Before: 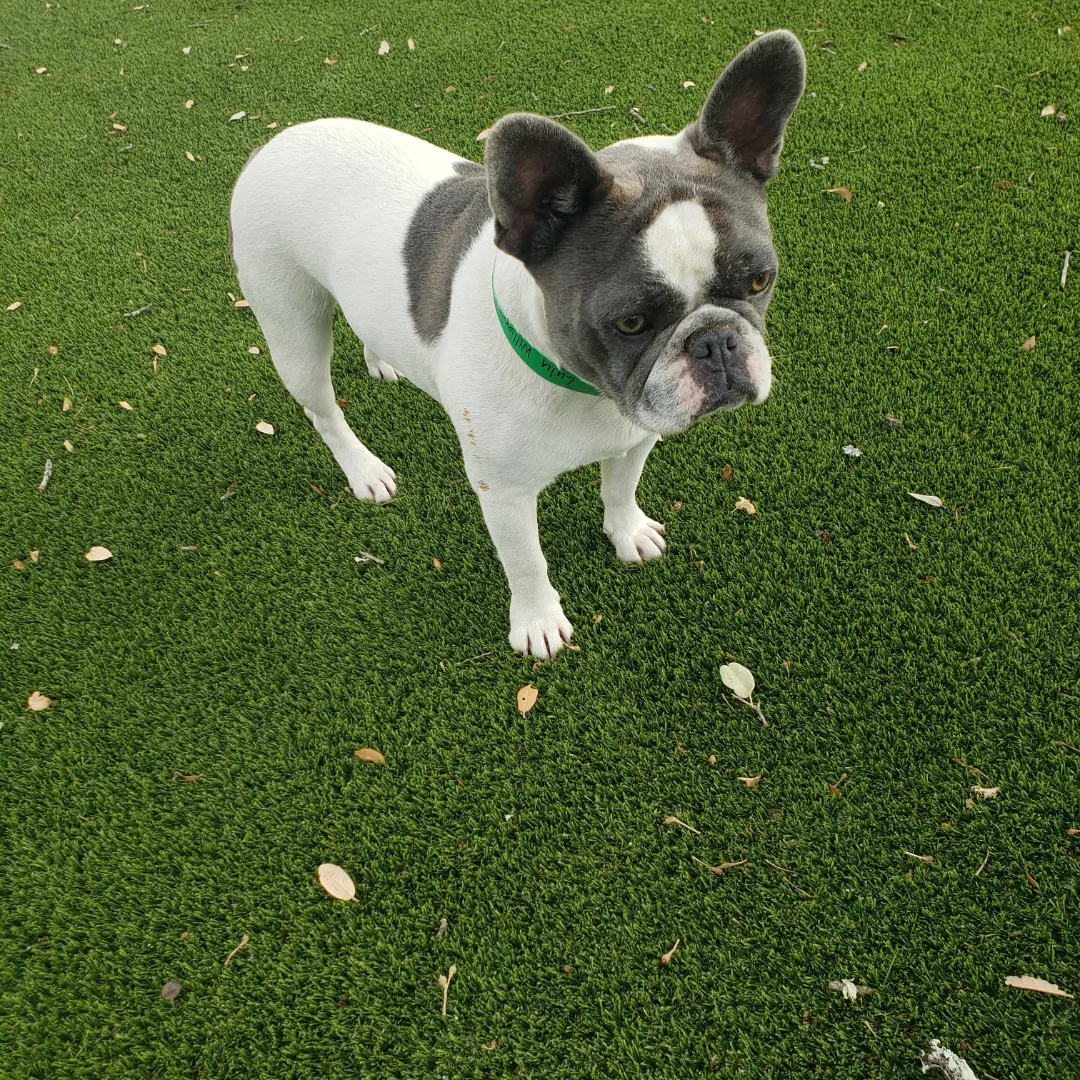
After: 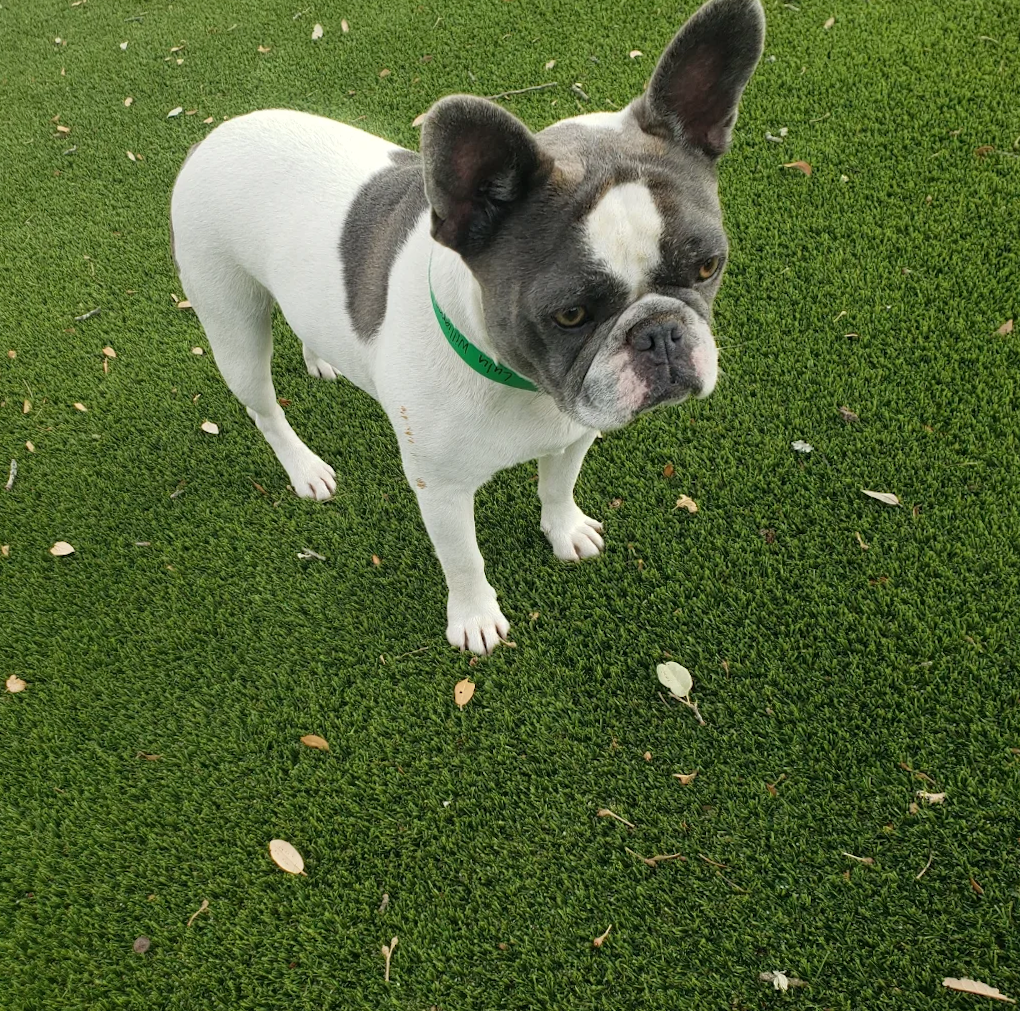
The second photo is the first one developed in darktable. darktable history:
rotate and perspective: rotation 0.062°, lens shift (vertical) 0.115, lens shift (horizontal) -0.133, crop left 0.047, crop right 0.94, crop top 0.061, crop bottom 0.94
bloom: size 3%, threshold 100%, strength 0%
